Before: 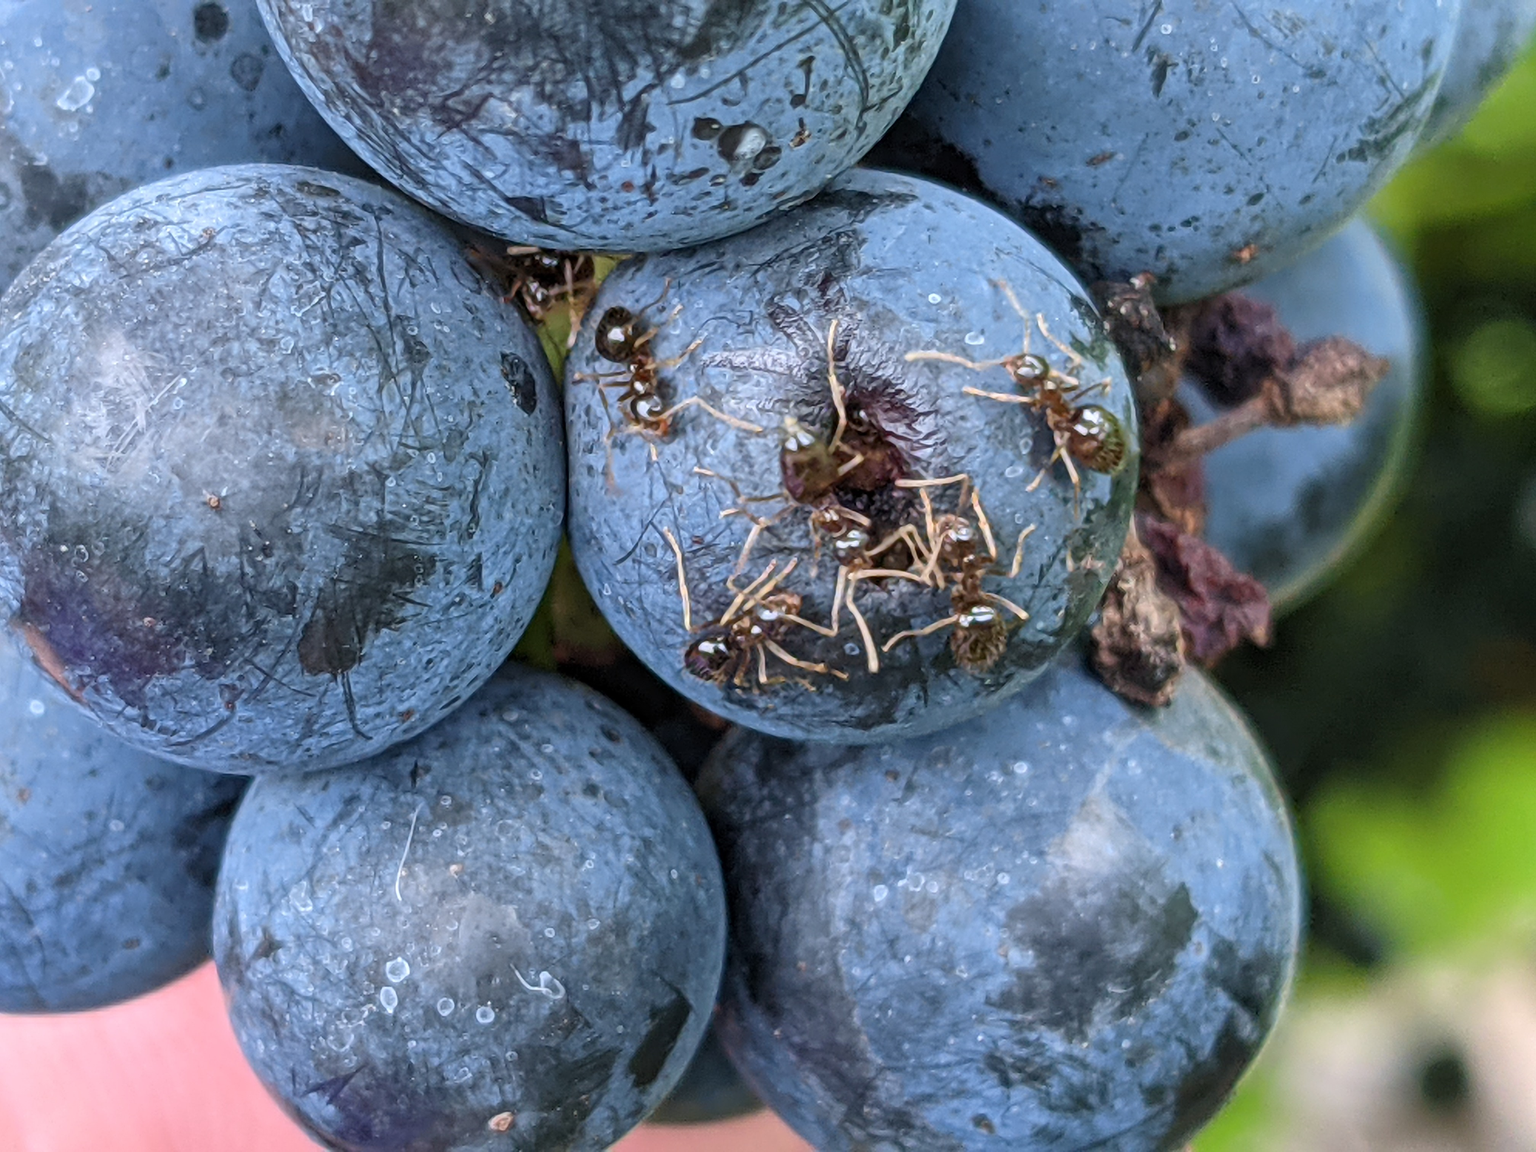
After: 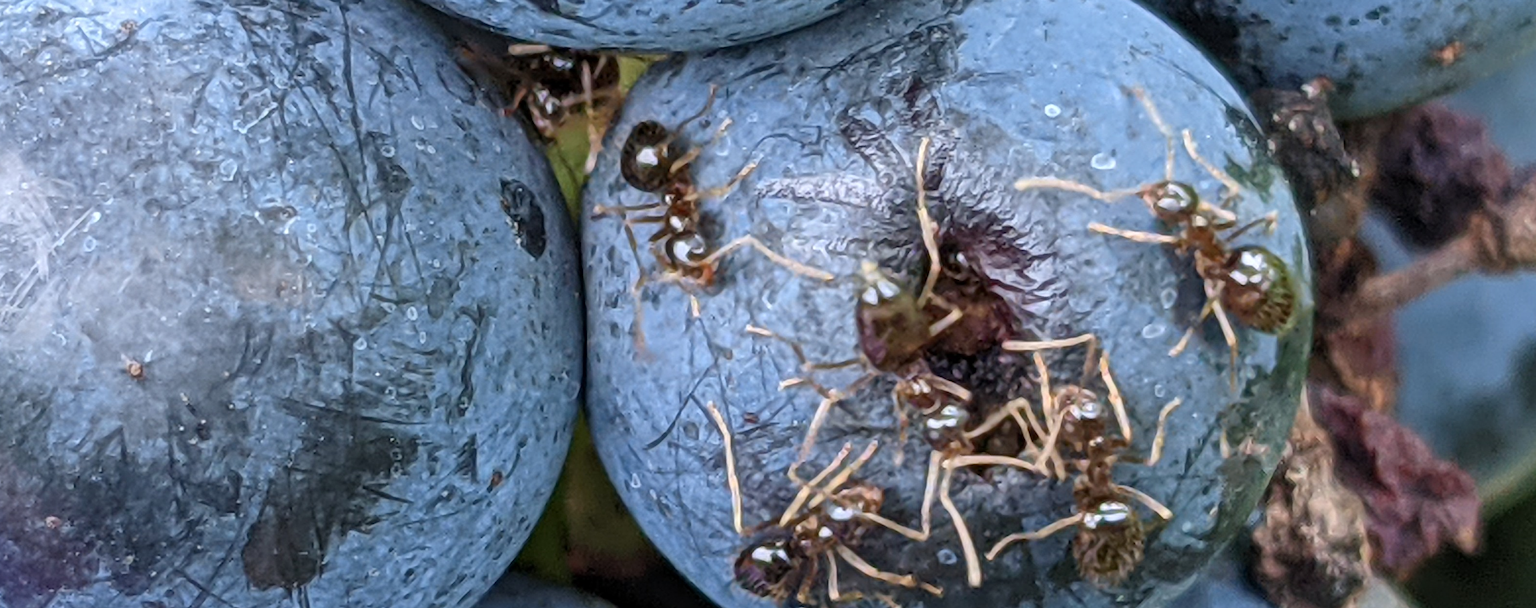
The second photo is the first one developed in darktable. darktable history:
crop: left 7.036%, top 18.398%, right 14.379%, bottom 40.043%
tone equalizer: on, module defaults
